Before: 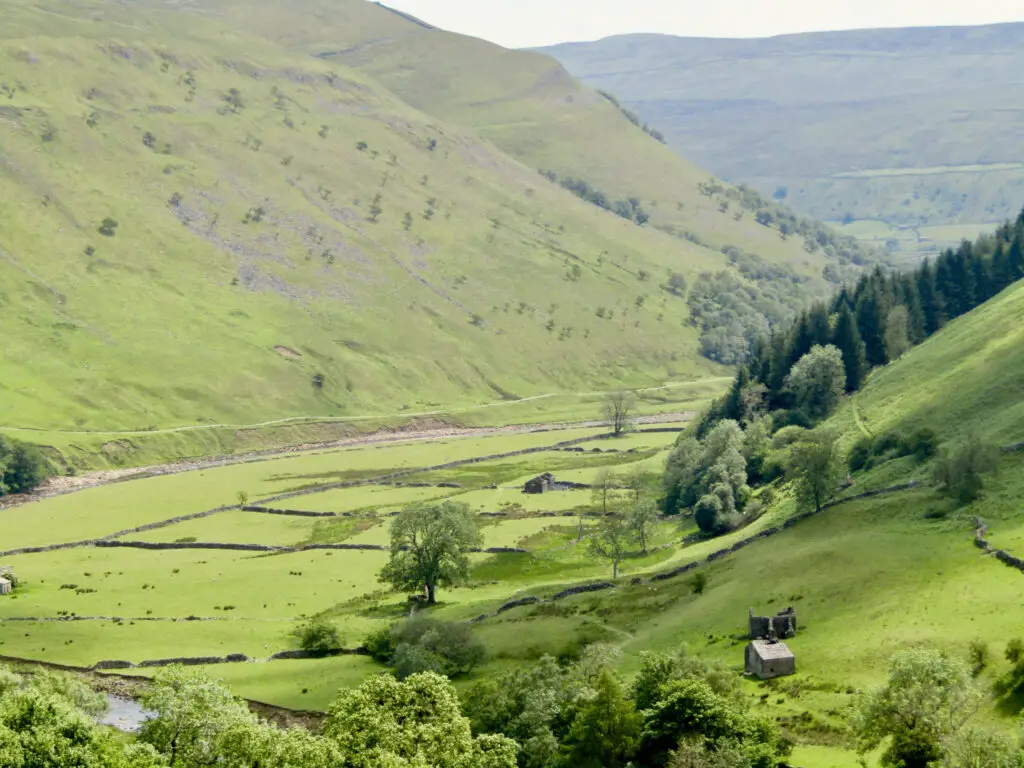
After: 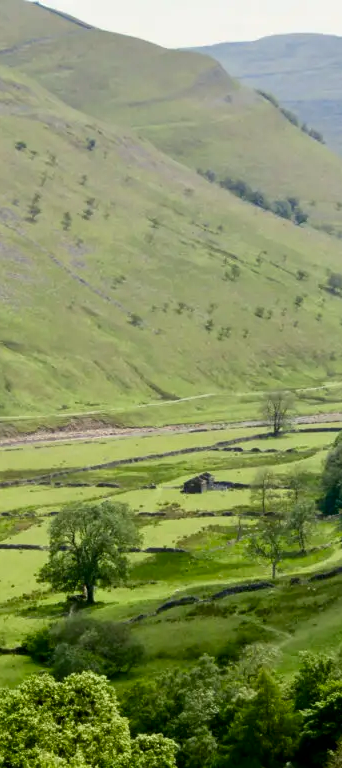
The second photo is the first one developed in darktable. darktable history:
crop: left 33.304%, right 33.297%
contrast brightness saturation: contrast 0.066, brightness -0.143, saturation 0.115
